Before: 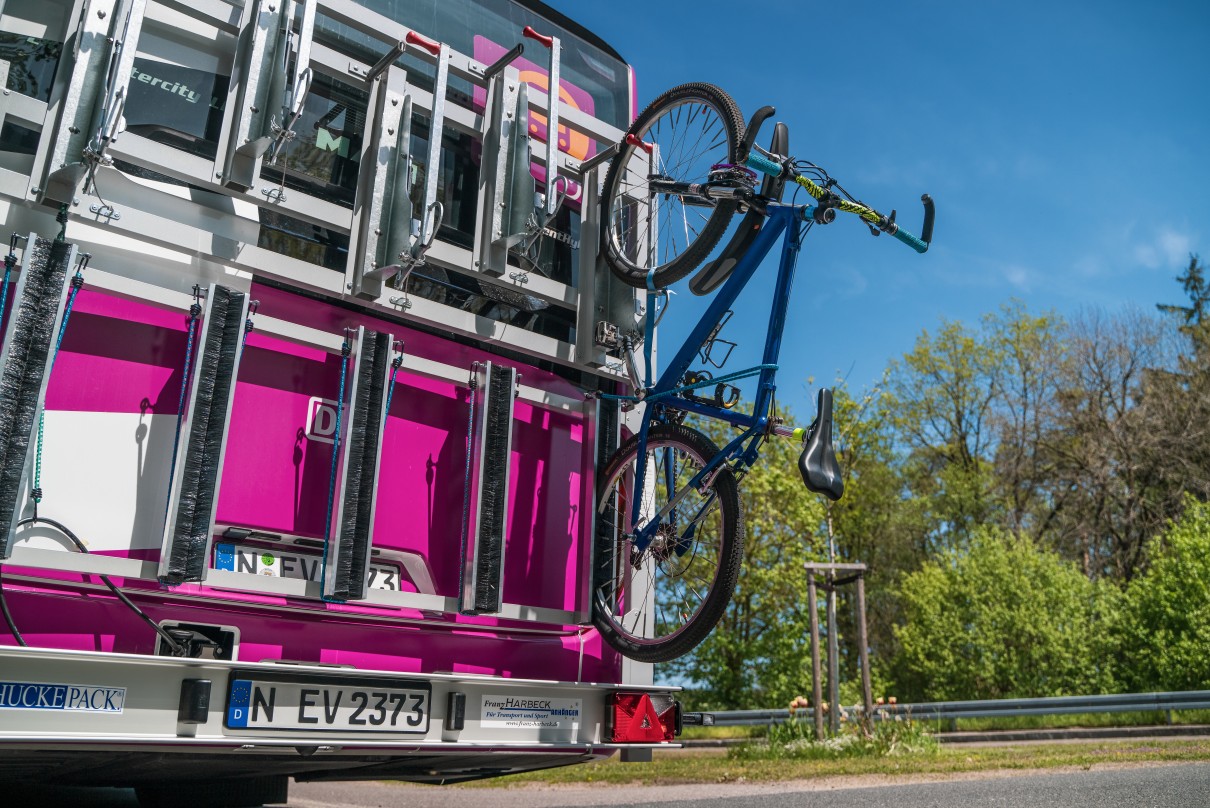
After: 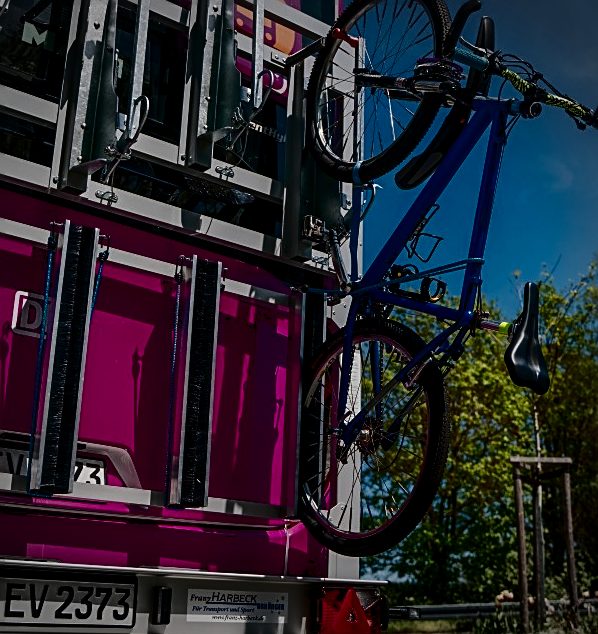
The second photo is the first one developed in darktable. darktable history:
rgb levels: preserve colors sum RGB, levels [[0.038, 0.433, 0.934], [0, 0.5, 1], [0, 0.5, 1]]
crop and rotate: angle 0.02°, left 24.353%, top 13.219%, right 26.156%, bottom 8.224%
sharpen: on, module defaults
vignetting: width/height ratio 1.094
contrast brightness saturation: brightness -0.52
fill light: exposure -2 EV, width 8.6
